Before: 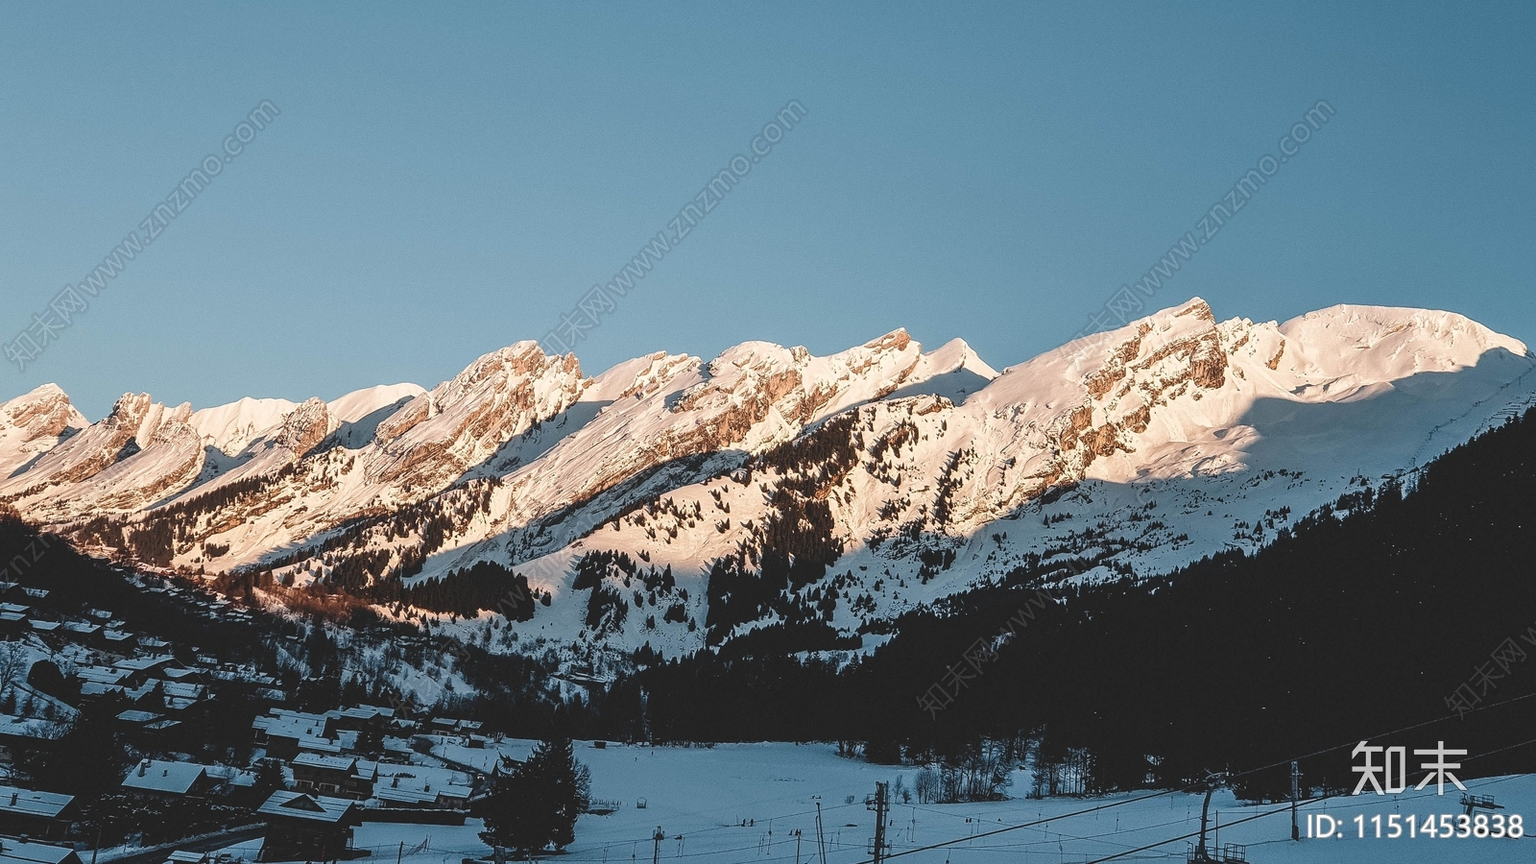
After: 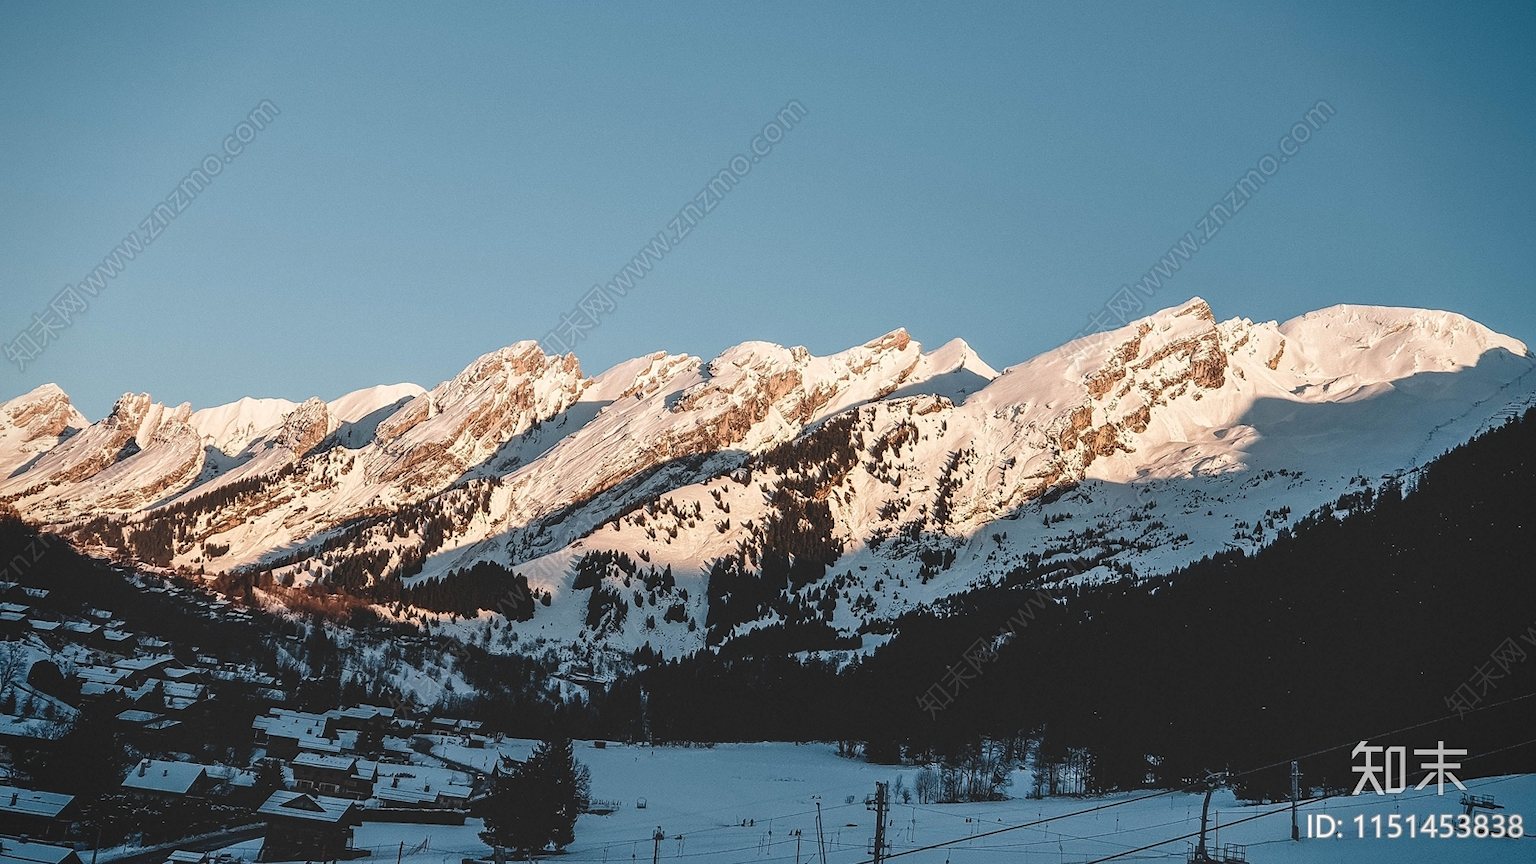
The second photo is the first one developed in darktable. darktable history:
tone equalizer: on, module defaults
vignetting: fall-off start 88.53%, fall-off radius 44.2%, saturation 0.376, width/height ratio 1.161
